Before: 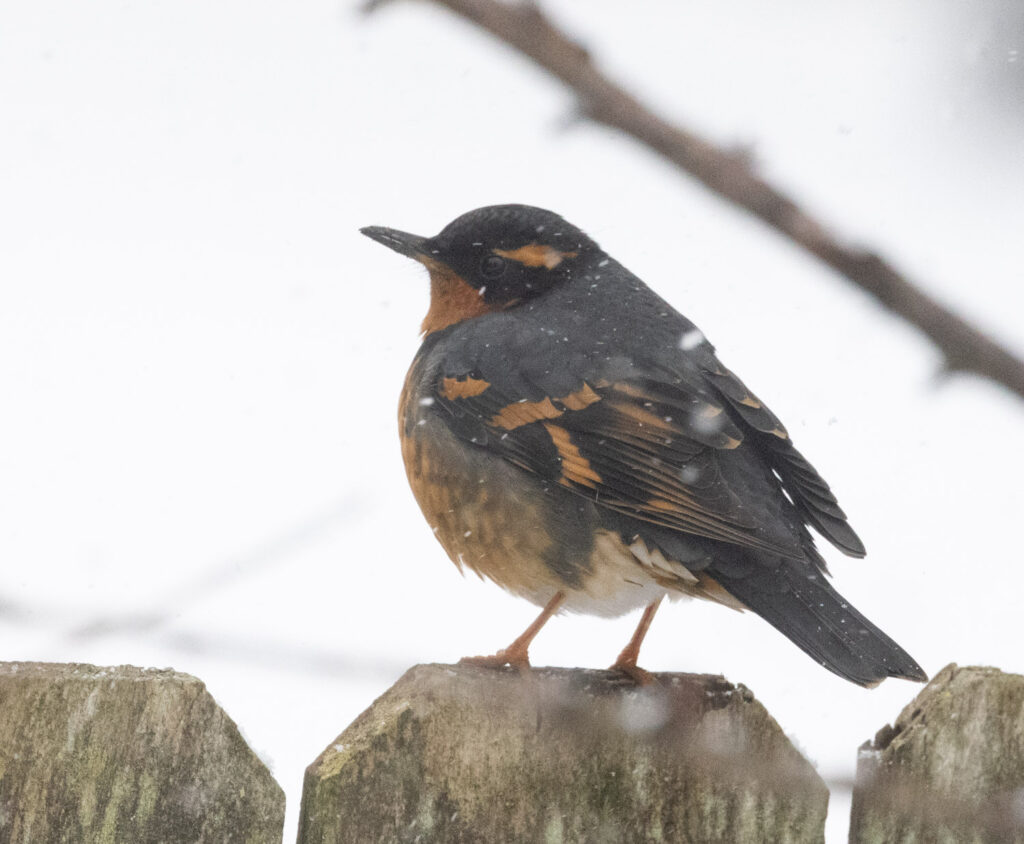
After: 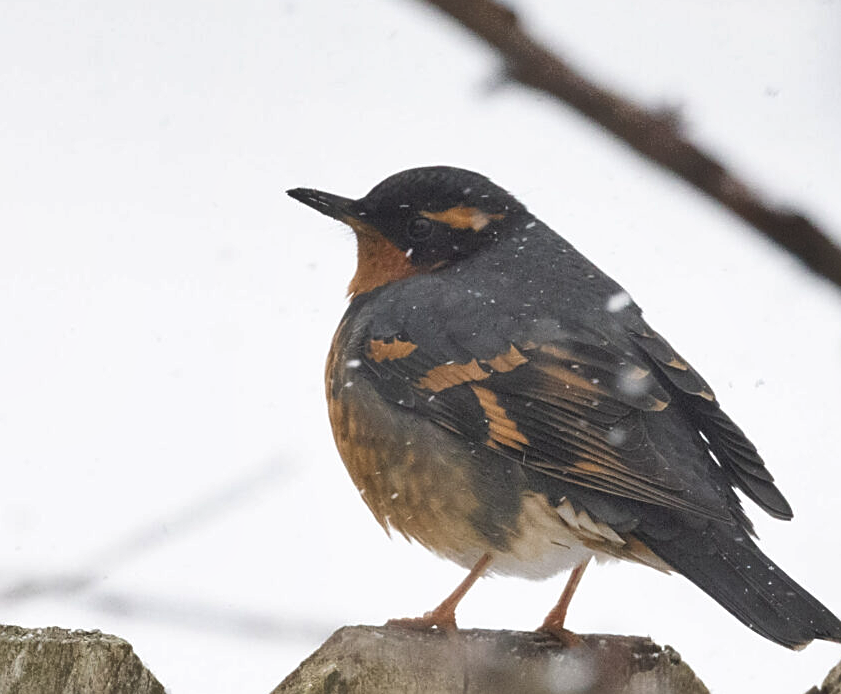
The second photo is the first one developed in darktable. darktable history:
sharpen: on, module defaults
crop and rotate: left 7.196%, top 4.574%, right 10.605%, bottom 13.178%
shadows and highlights: soften with gaussian
